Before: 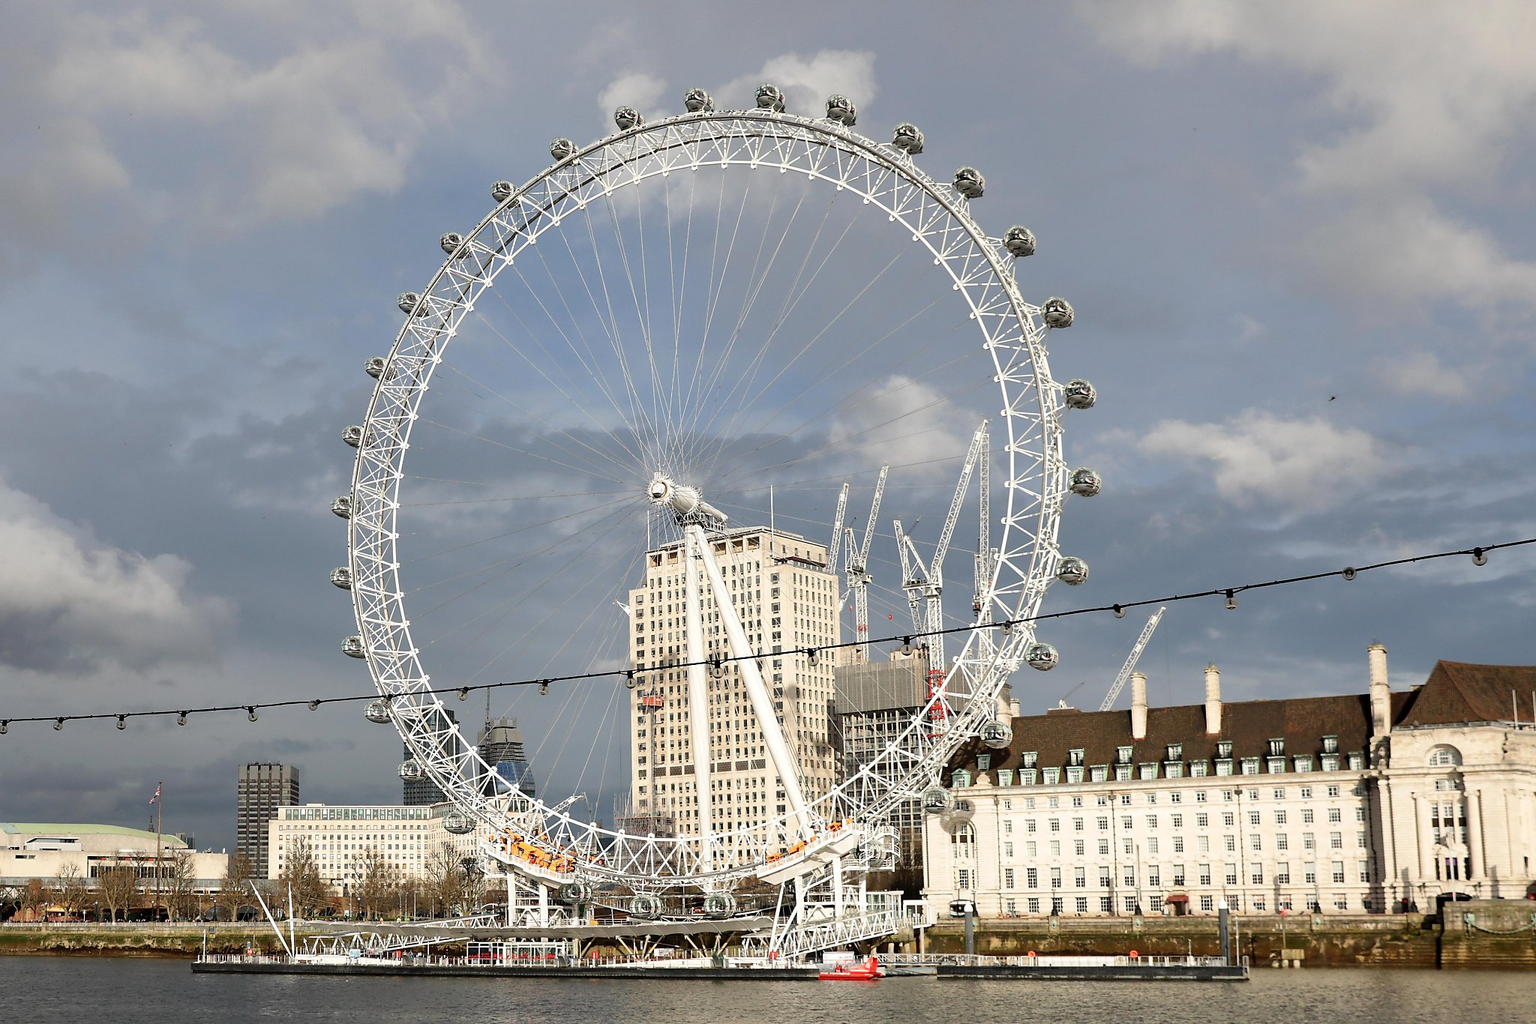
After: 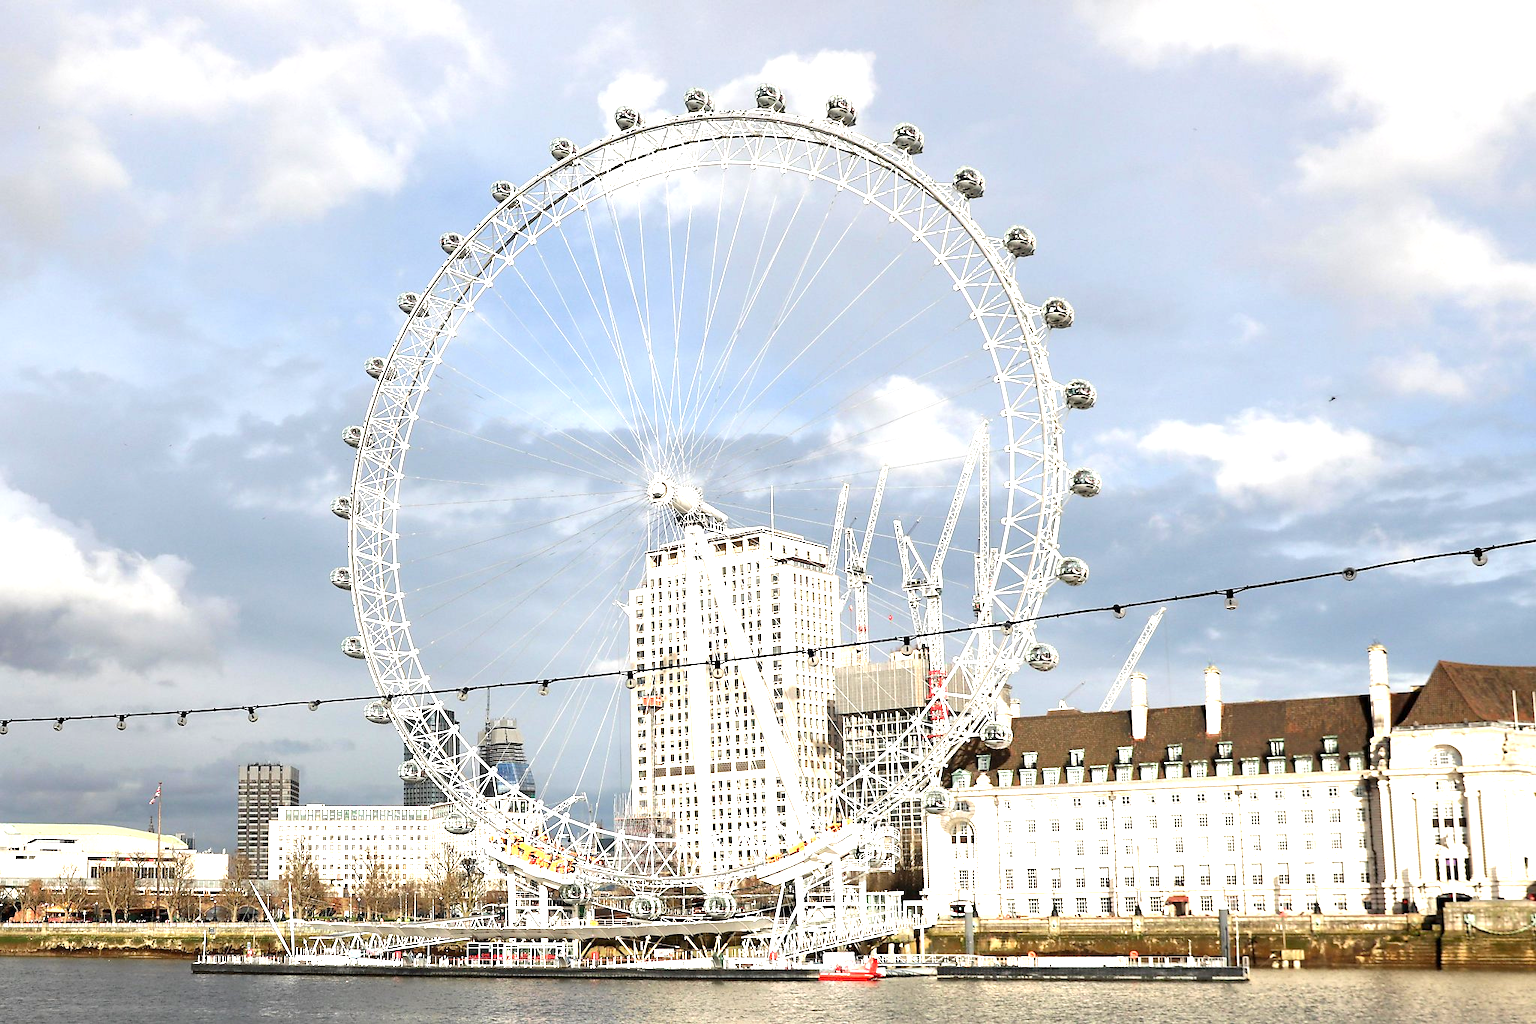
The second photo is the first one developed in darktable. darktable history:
exposure: exposure 1.27 EV, compensate highlight preservation false
